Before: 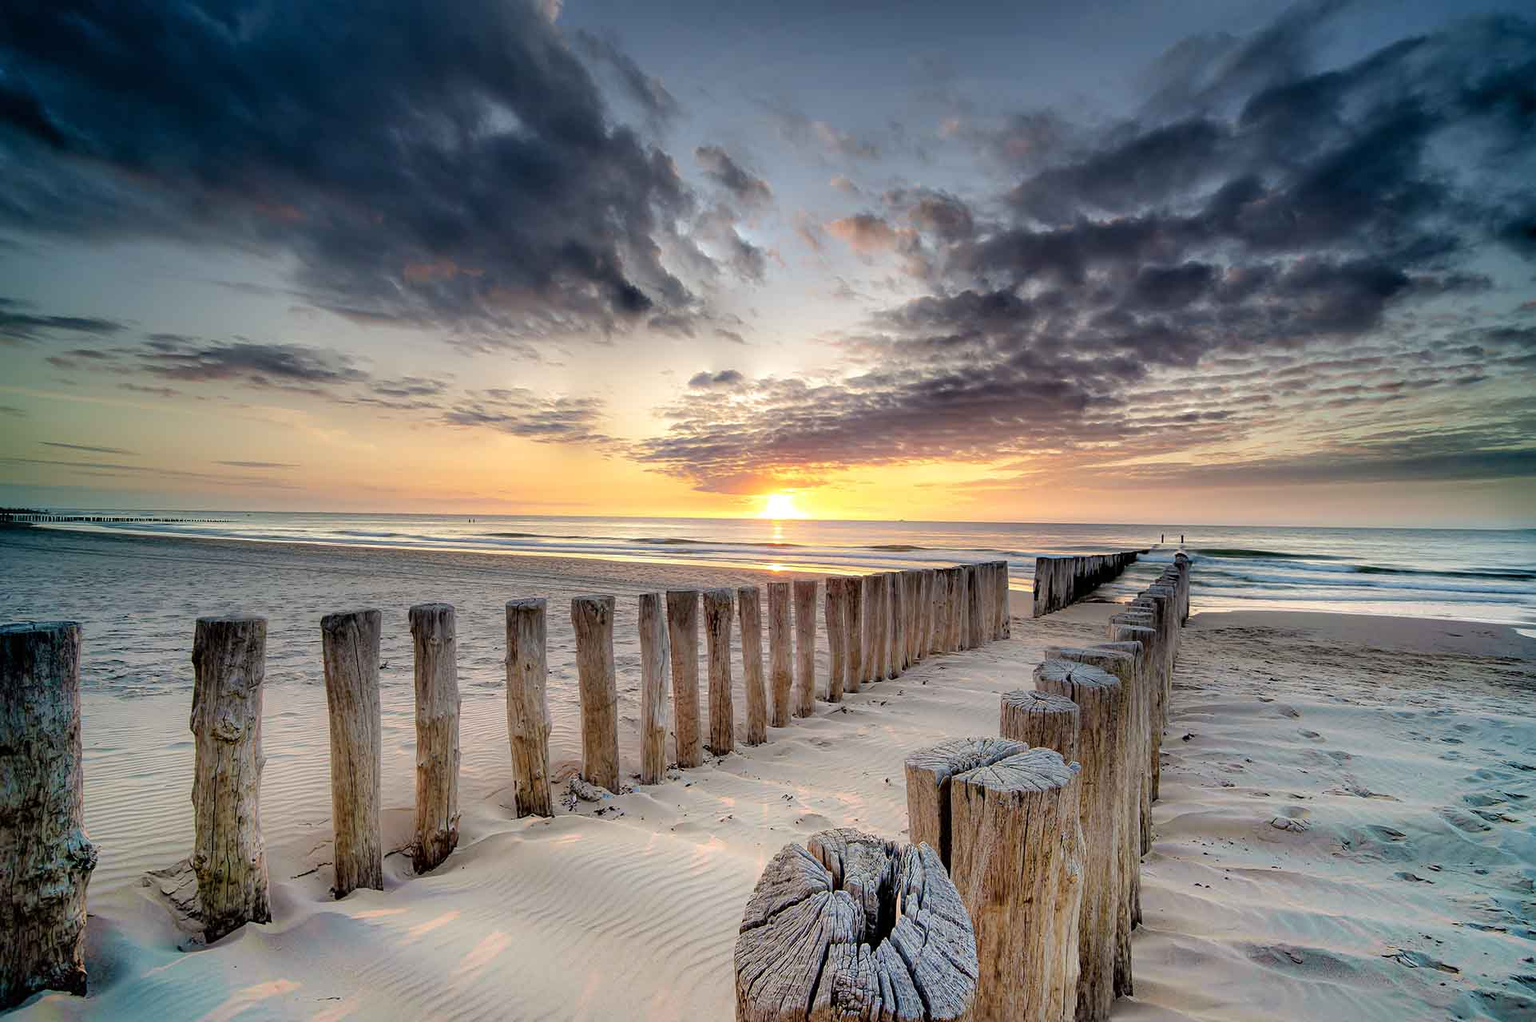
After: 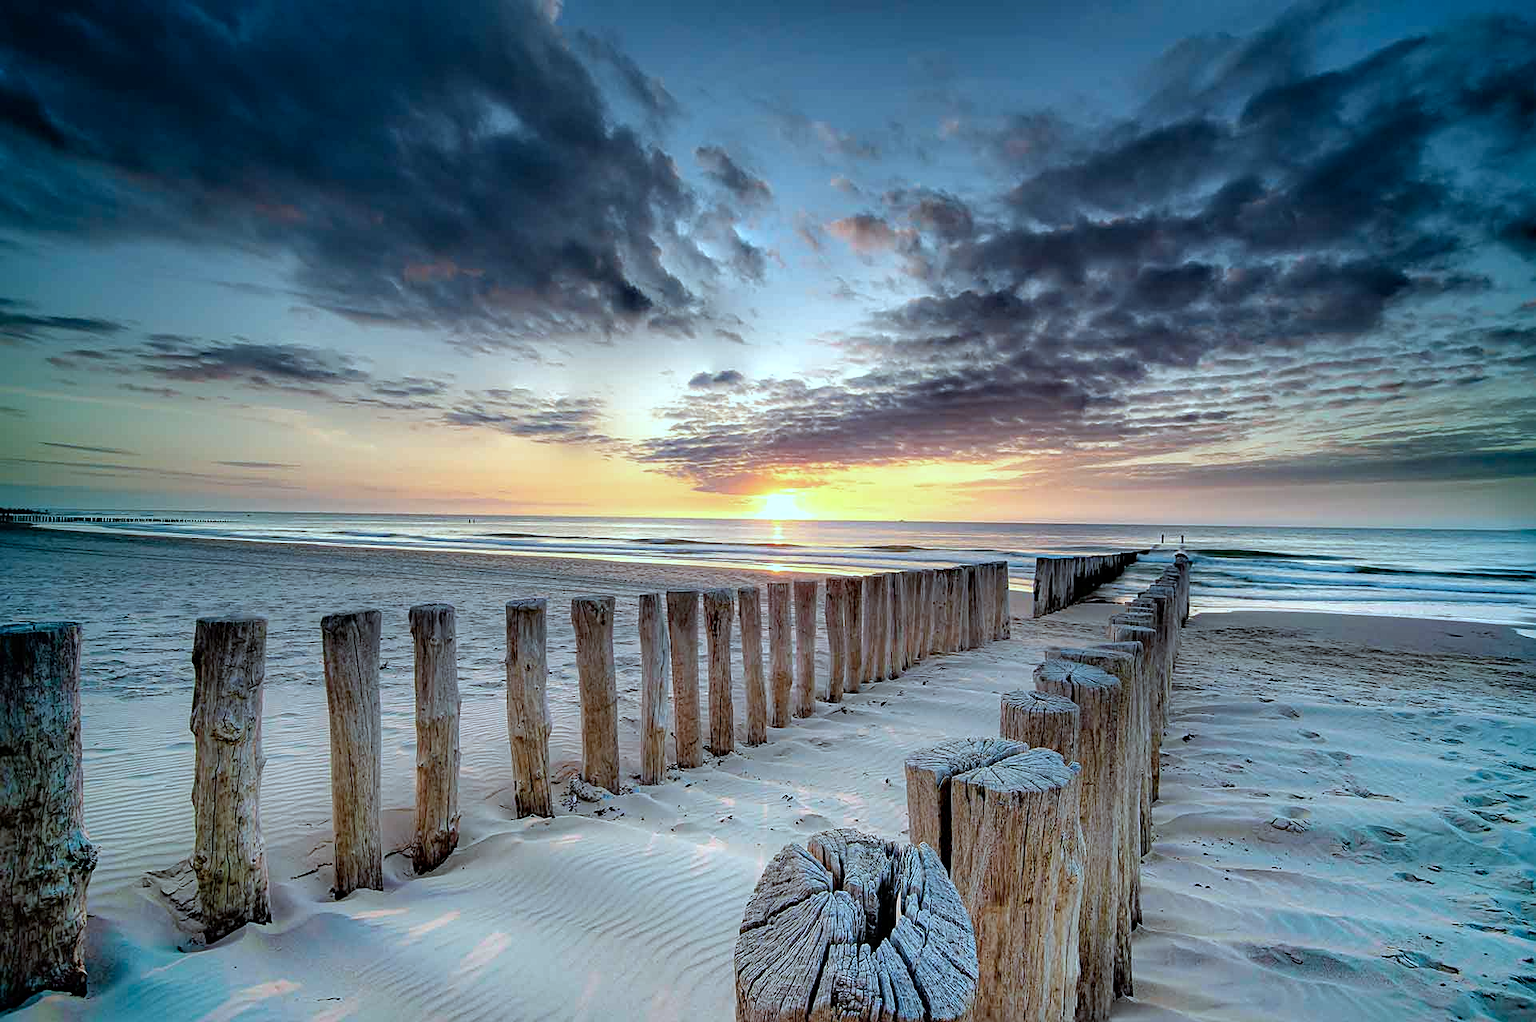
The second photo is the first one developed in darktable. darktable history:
haze removal: compatibility mode true, adaptive false
color correction: highlights a* -10.66, highlights b* -18.71
sharpen: amount 0.215
